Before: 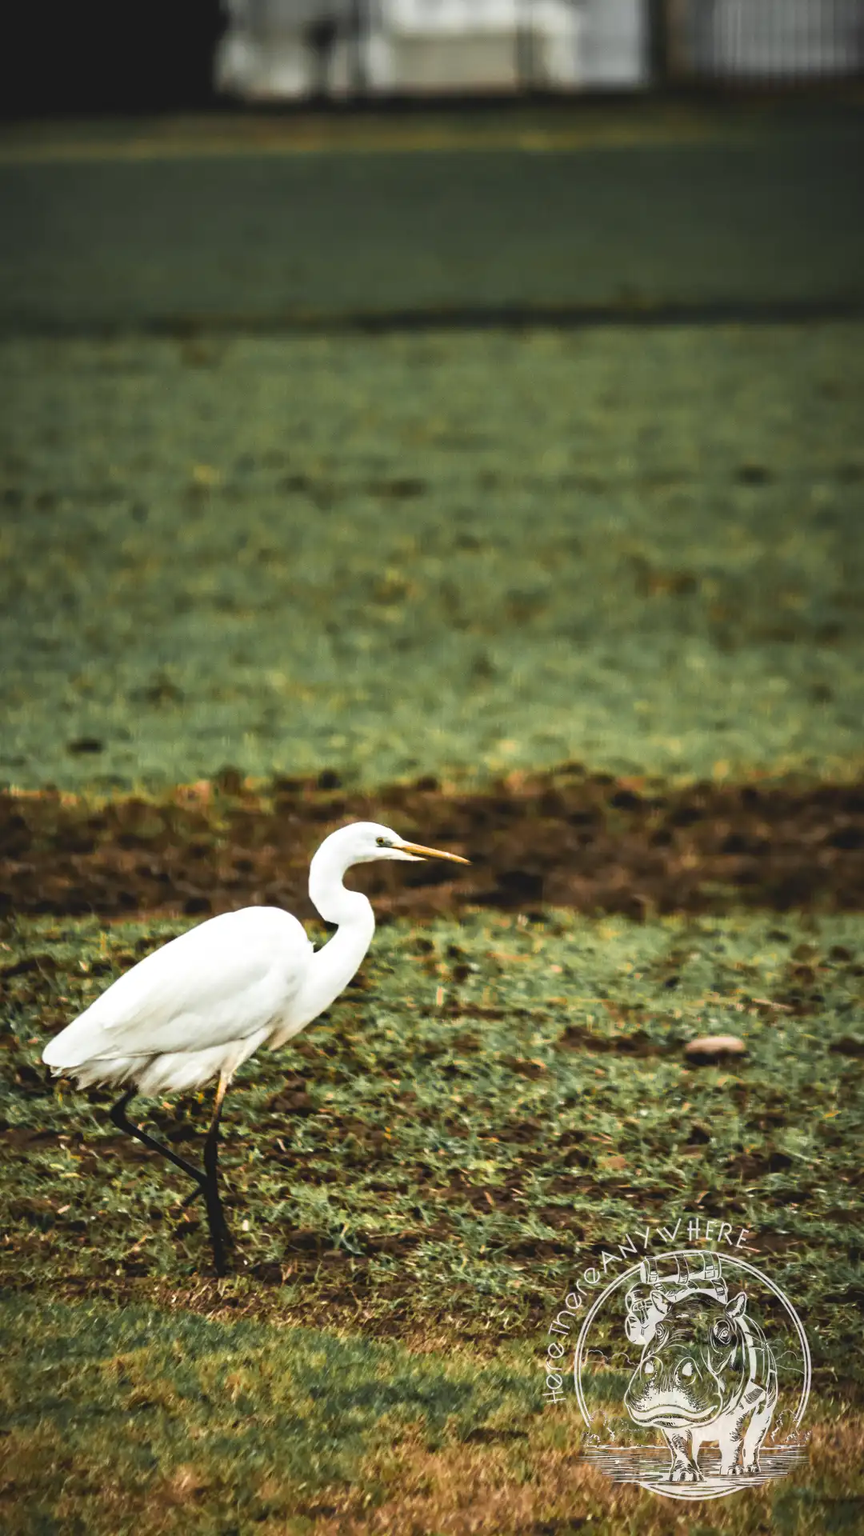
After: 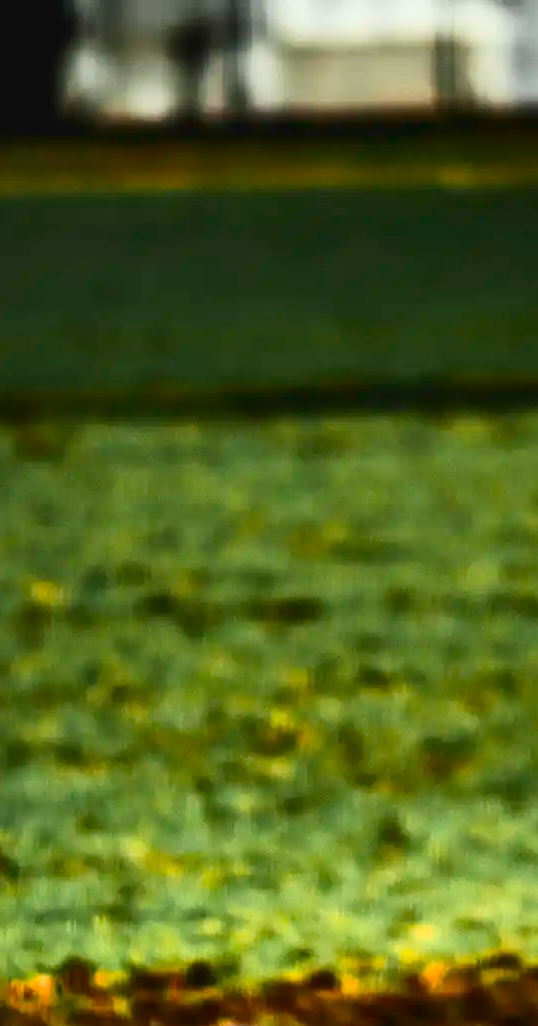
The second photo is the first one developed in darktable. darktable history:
contrast brightness saturation: contrast 0.403, brightness 0.096, saturation 0.209
color balance rgb: power › hue 71.98°, perceptual saturation grading › global saturation 24.923%, global vibrance 20%
crop: left 19.547%, right 30.594%, bottom 46.518%
